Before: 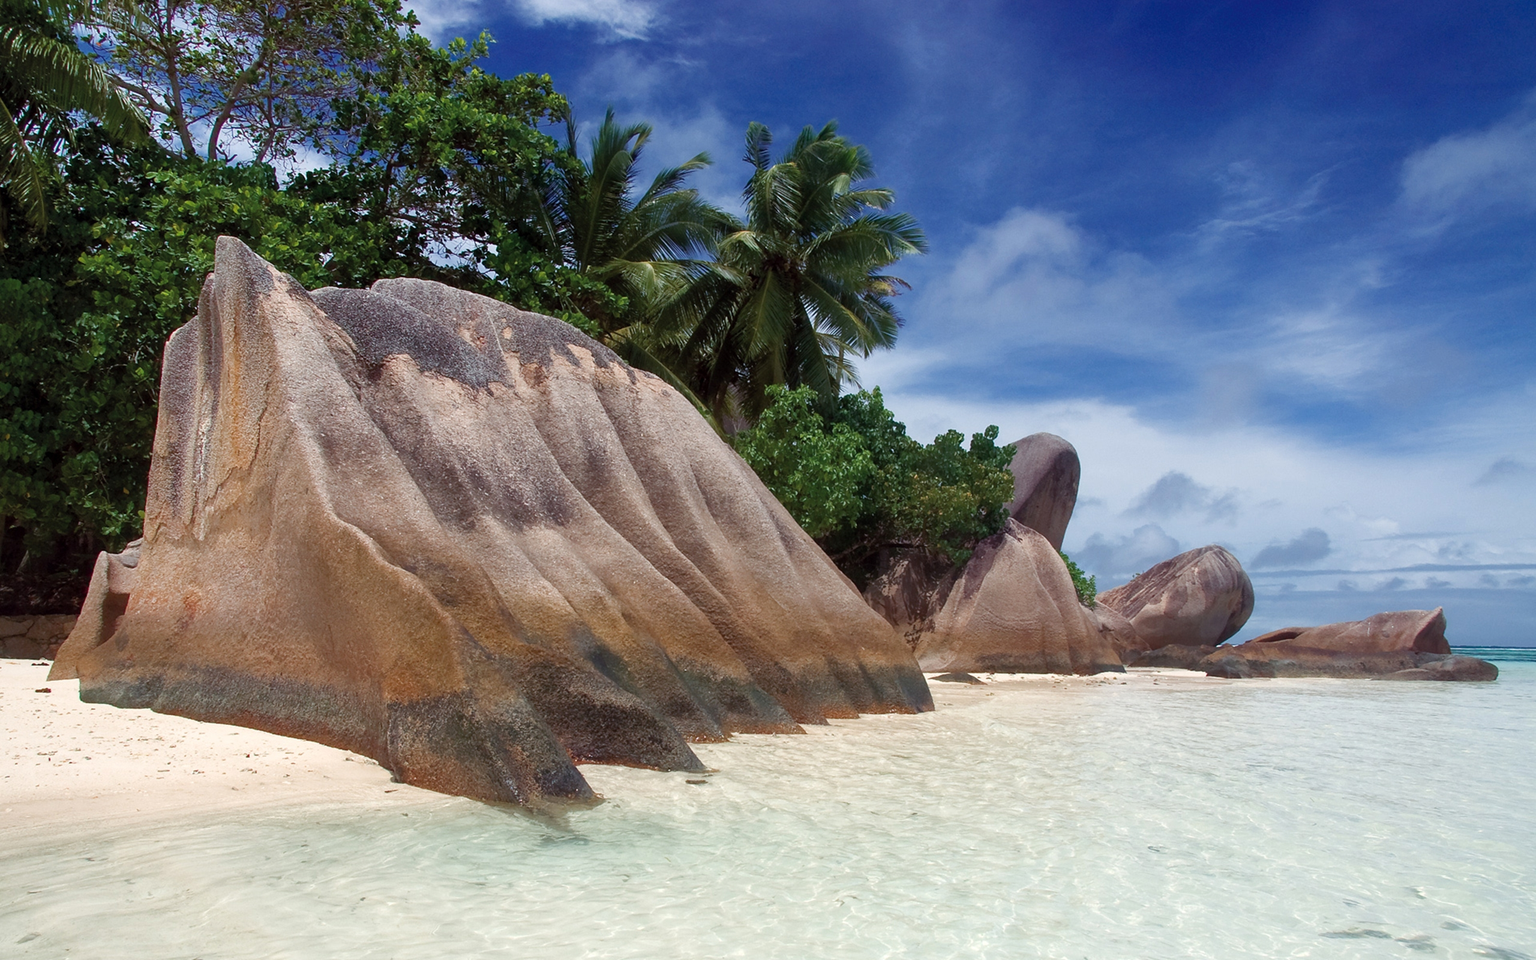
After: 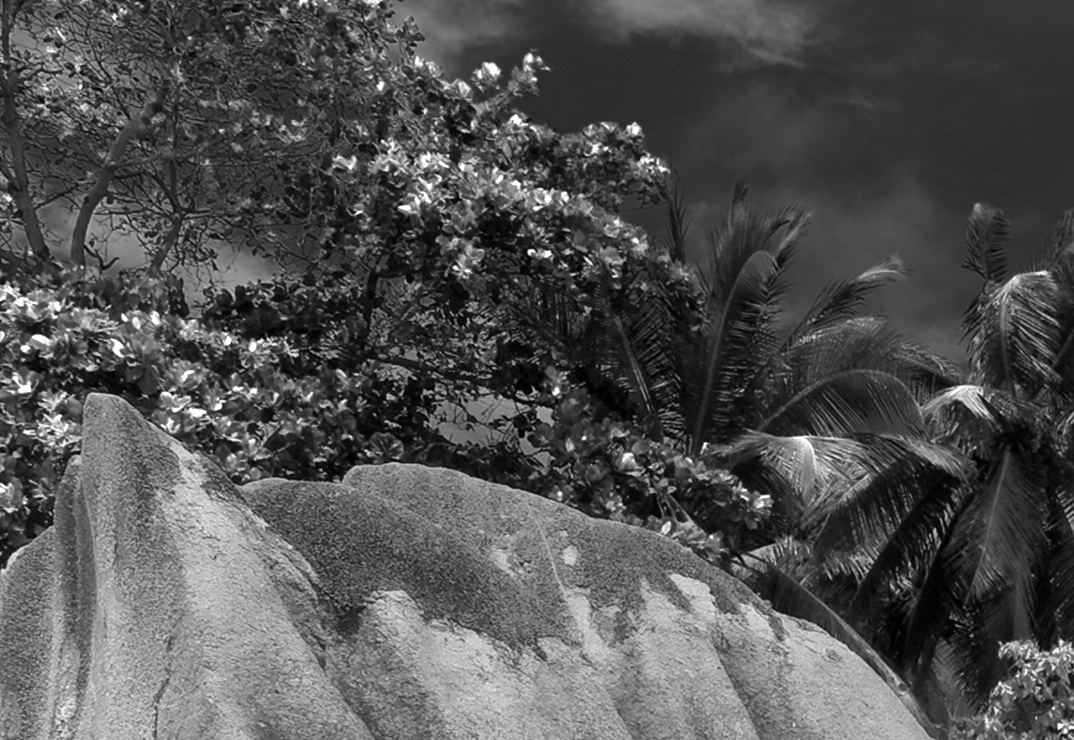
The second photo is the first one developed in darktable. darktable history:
color zones: curves: ch0 [(0, 0.554) (0.146, 0.662) (0.293, 0.86) (0.503, 0.774) (0.637, 0.106) (0.74, 0.072) (0.866, 0.488) (0.998, 0.569)]; ch1 [(0, 0) (0.143, 0) (0.286, 0) (0.429, 0) (0.571, 0) (0.714, 0) (0.857, 0)]
white balance: red 0.925, blue 1.046
crop and rotate: left 10.817%, top 0.062%, right 47.194%, bottom 53.626%
